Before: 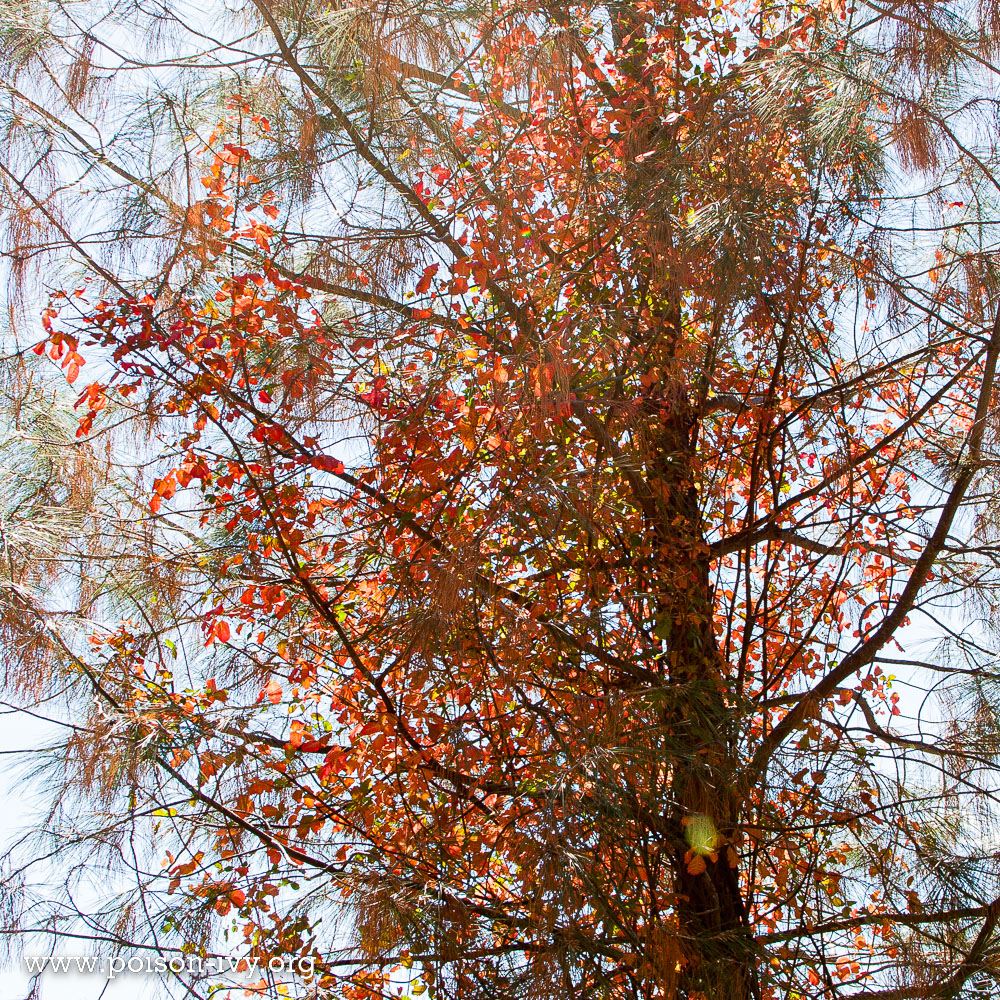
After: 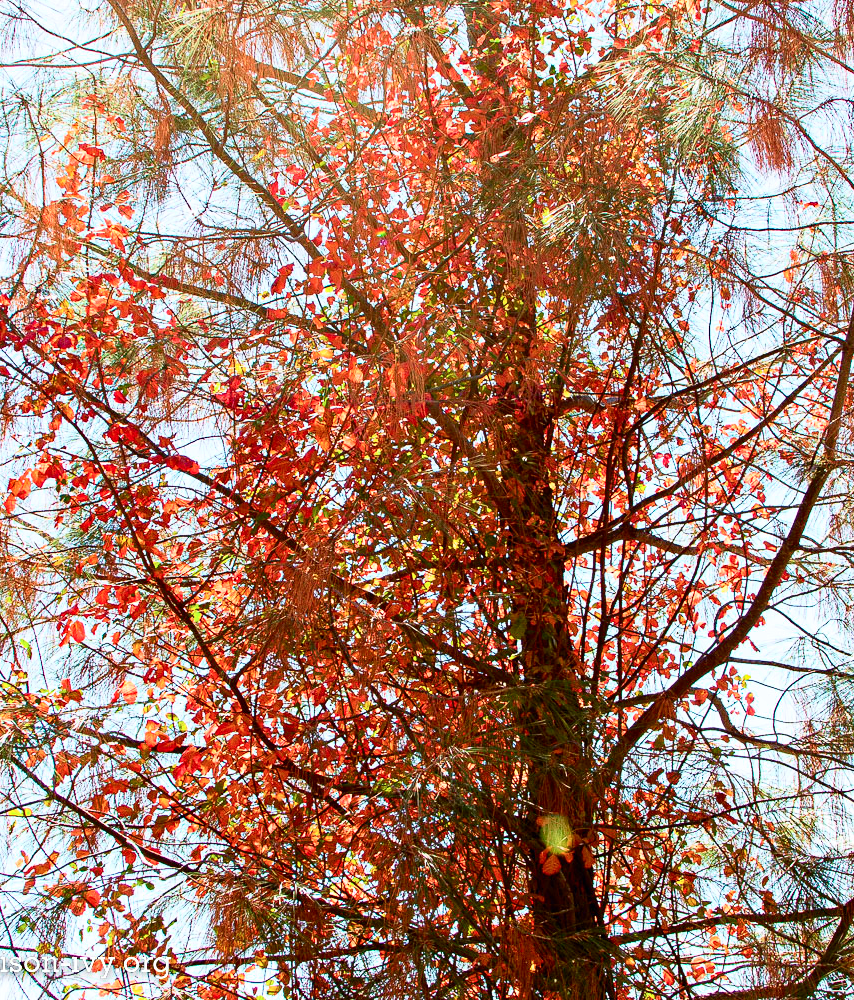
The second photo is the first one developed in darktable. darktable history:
tone curve: curves: ch0 [(0, 0) (0.051, 0.047) (0.102, 0.099) (0.258, 0.29) (0.442, 0.527) (0.695, 0.804) (0.88, 0.952) (1, 1)]; ch1 [(0, 0) (0.339, 0.298) (0.402, 0.363) (0.444, 0.415) (0.485, 0.469) (0.494, 0.493) (0.504, 0.501) (0.525, 0.534) (0.555, 0.593) (0.594, 0.648) (1, 1)]; ch2 [(0, 0) (0.48, 0.48) (0.504, 0.5) (0.535, 0.557) (0.581, 0.623) (0.649, 0.683) (0.824, 0.815) (1, 1)], color space Lab, independent channels, preserve colors none
haze removal: strength 0.29, distance 0.25, compatibility mode true, adaptive false
crop and rotate: left 14.584%
